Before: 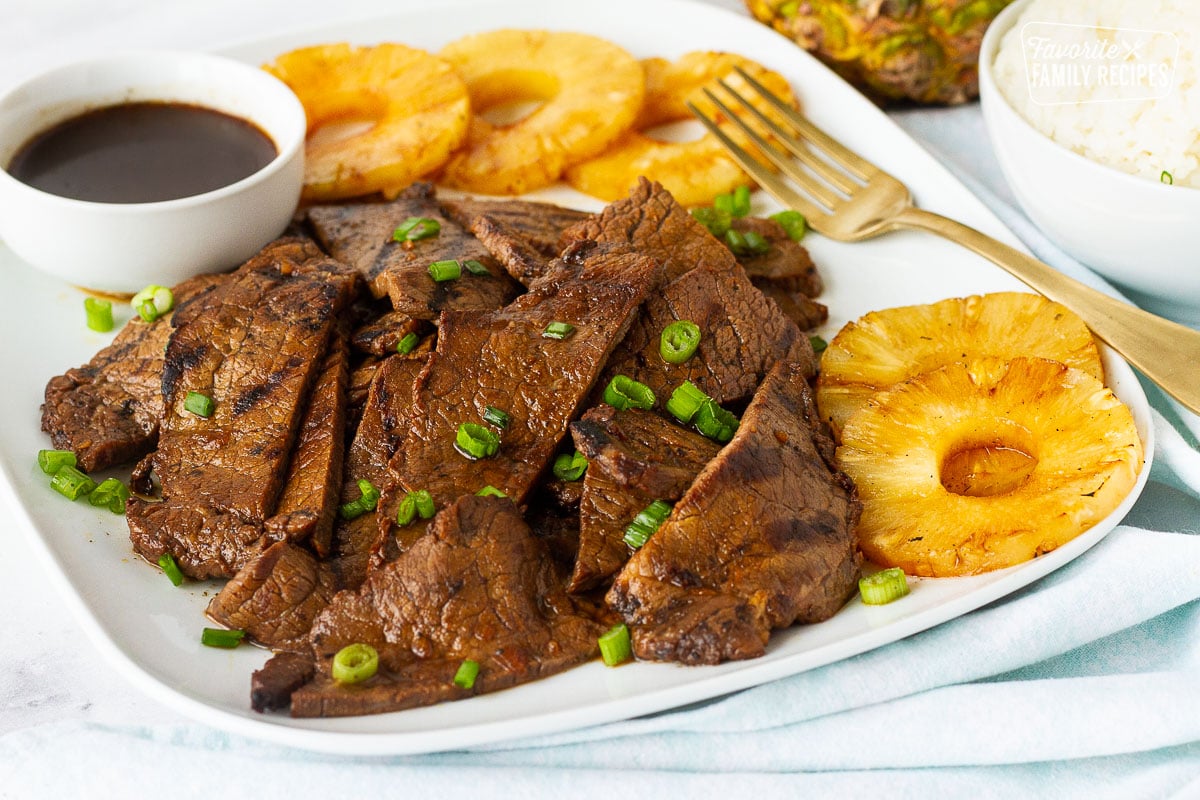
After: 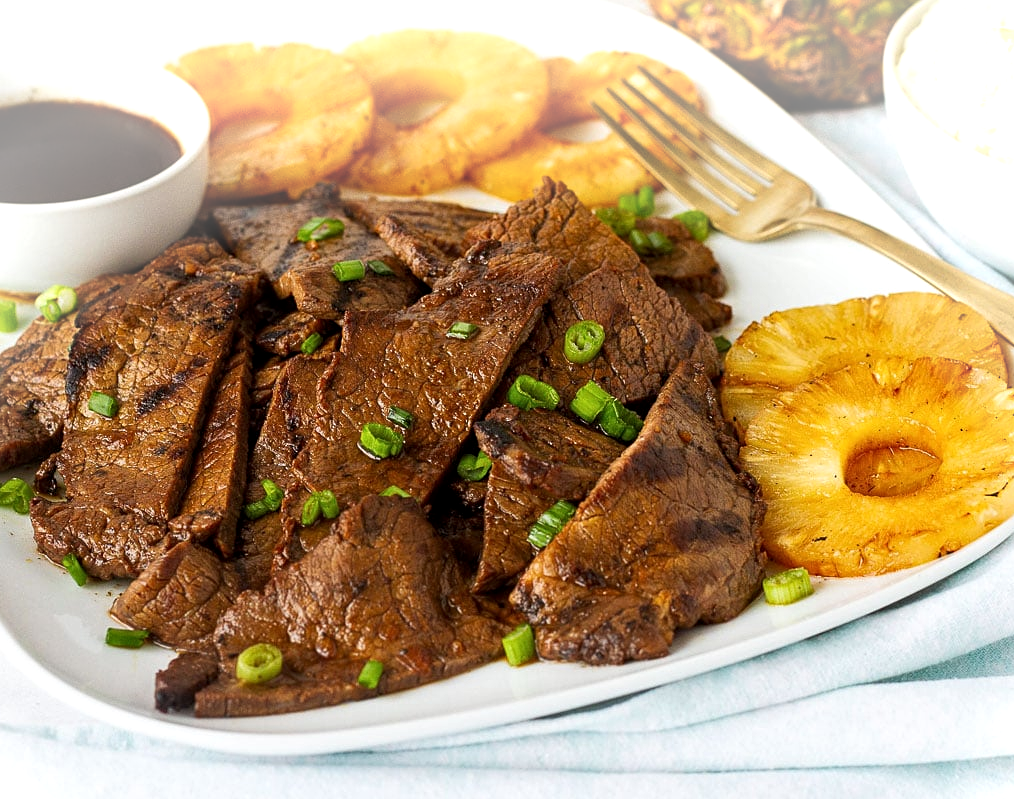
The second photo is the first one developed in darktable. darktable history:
crop: left 8.014%, right 7.438%
local contrast: highlights 107%, shadows 100%, detail 119%, midtone range 0.2
sharpen: amount 0.201
vignetting: fall-off start 100.73%, brightness 0.289, saturation -0.003, center (-0.025, 0.4), width/height ratio 1.303
